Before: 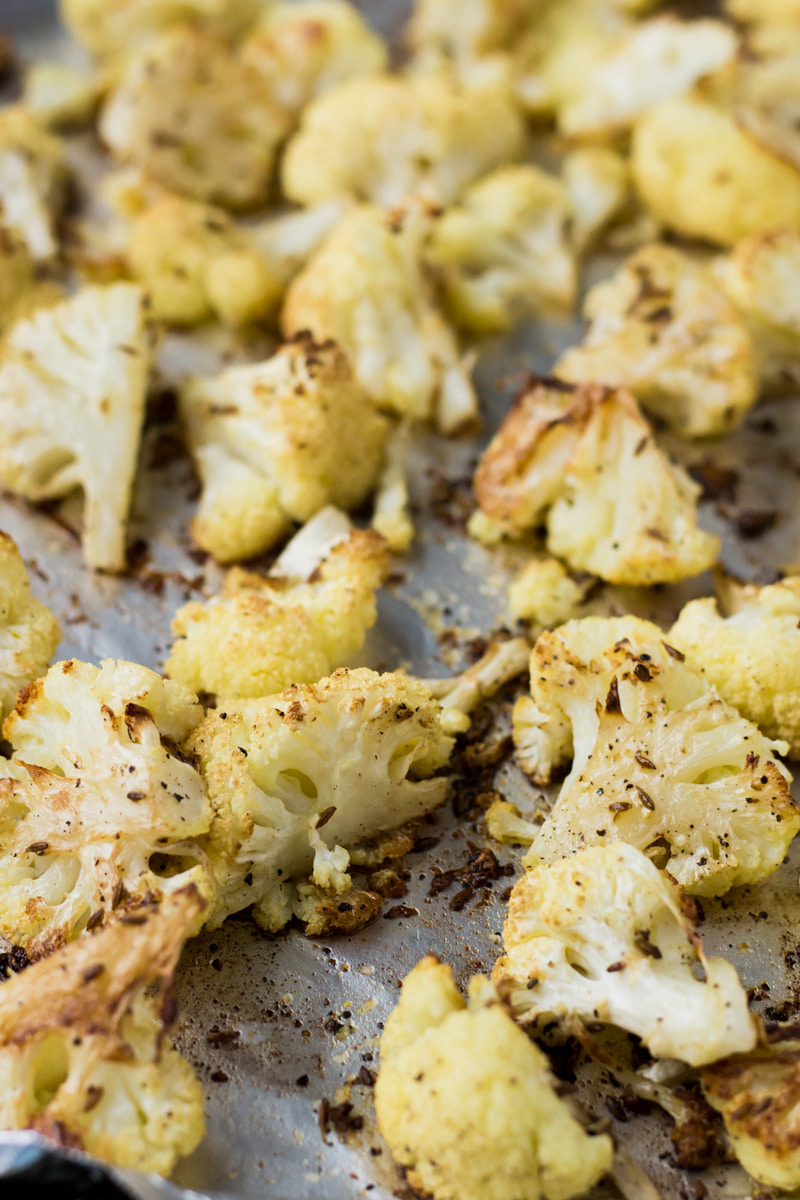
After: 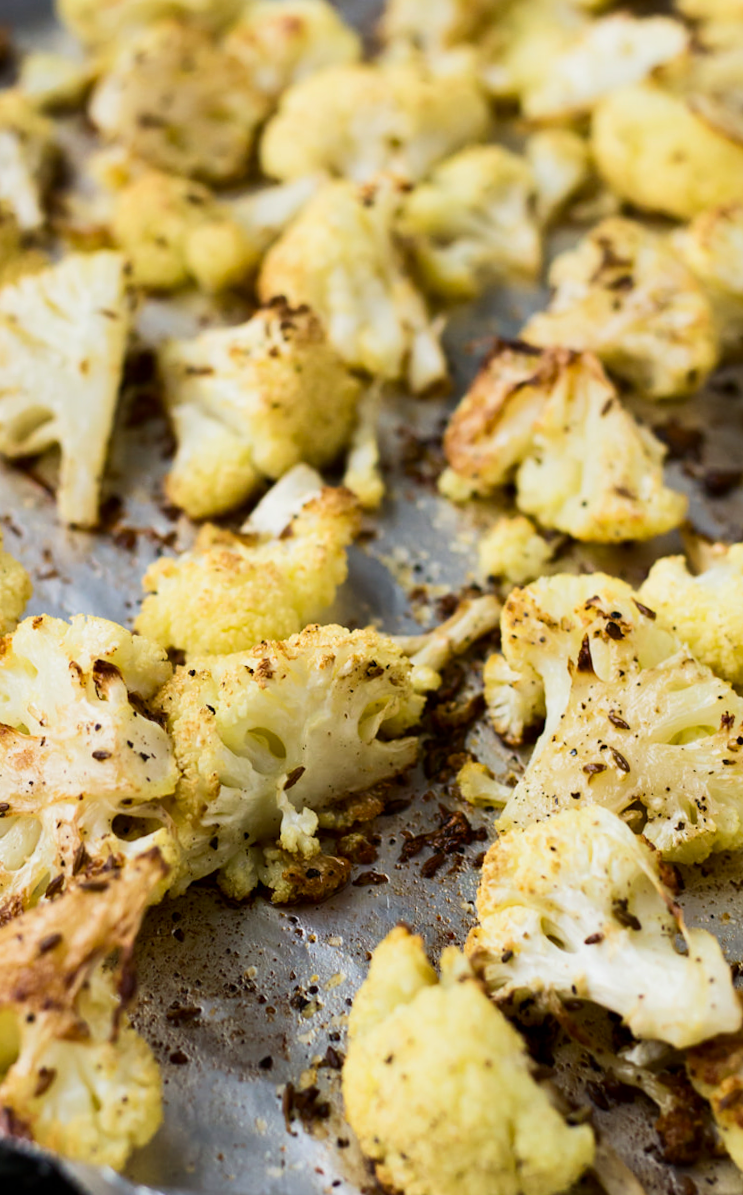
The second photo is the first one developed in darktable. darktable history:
rotate and perspective: rotation 0.215°, lens shift (vertical) -0.139, crop left 0.069, crop right 0.939, crop top 0.002, crop bottom 0.996
contrast brightness saturation: contrast 0.15, brightness -0.01, saturation 0.1
